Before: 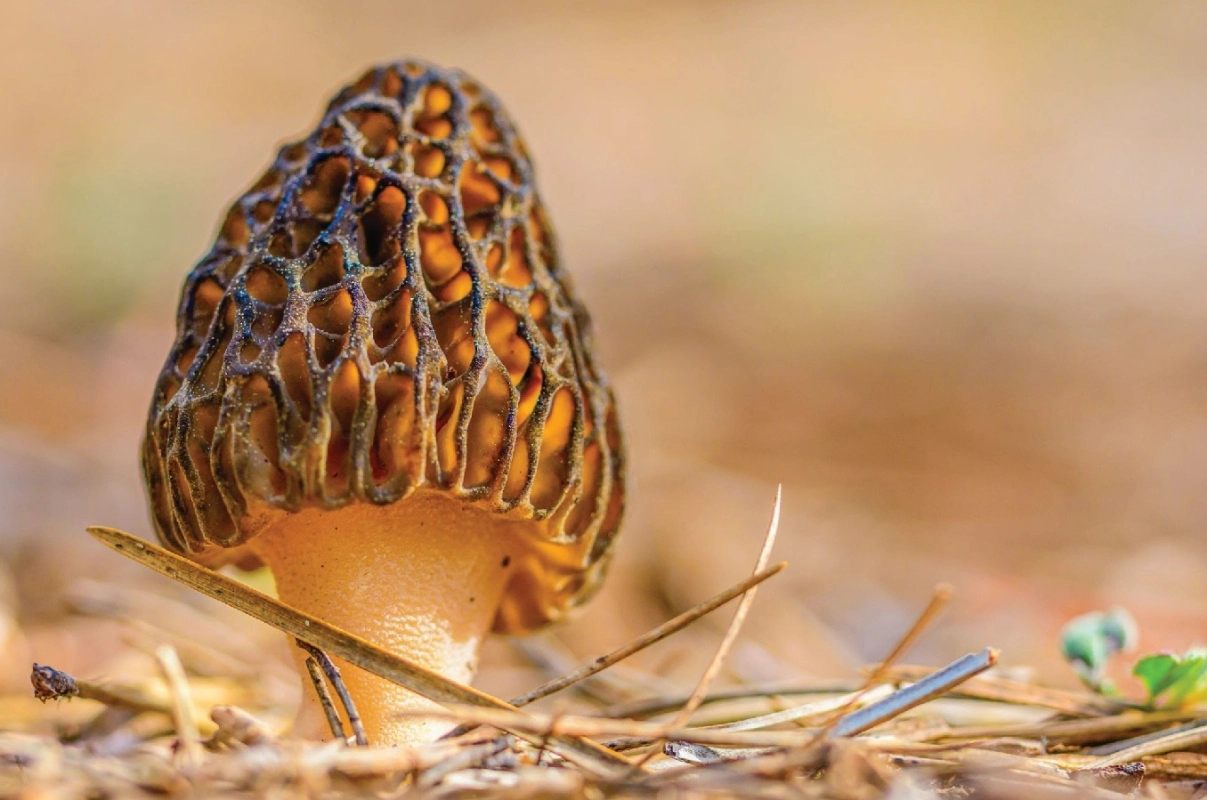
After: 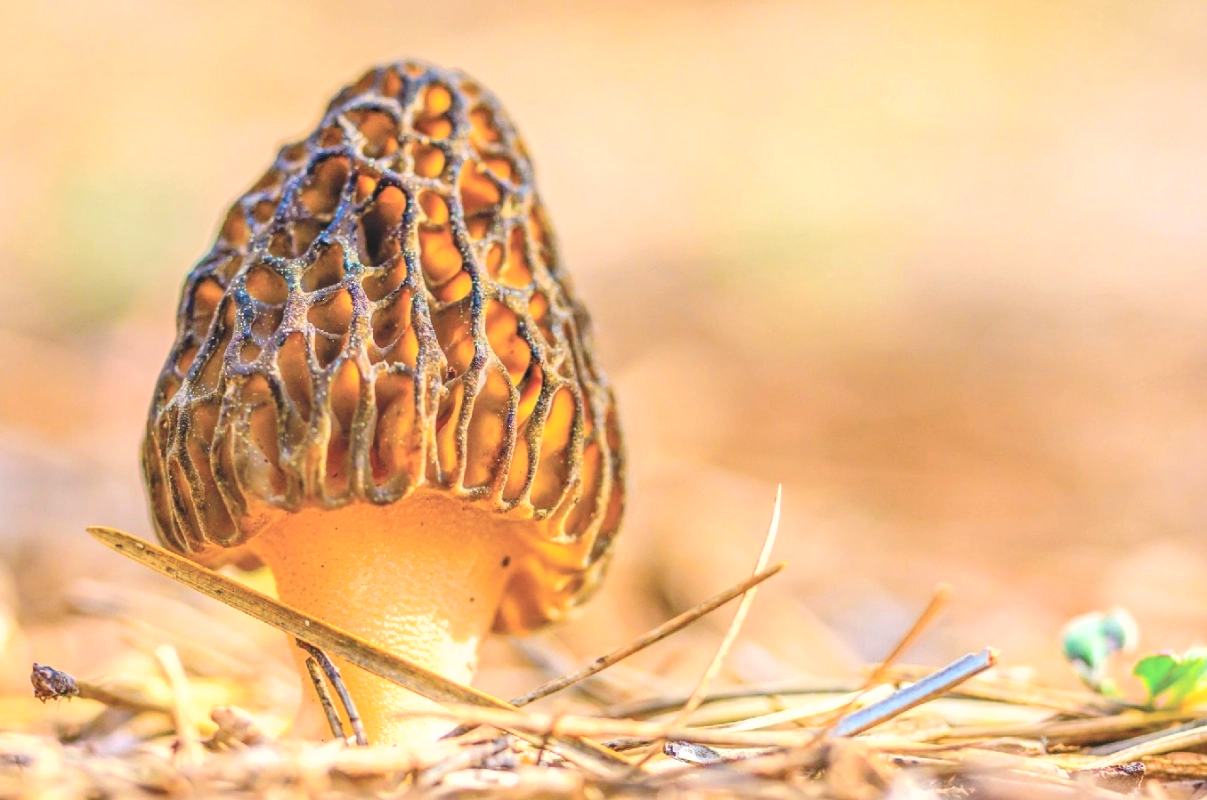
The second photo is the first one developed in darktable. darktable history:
rgb levels: preserve colors max RGB
shadows and highlights: radius 125.46, shadows 30.51, highlights -30.51, low approximation 0.01, soften with gaussian
exposure: exposure 0.6 EV, compensate highlight preservation false
contrast brightness saturation: brightness 0.28
